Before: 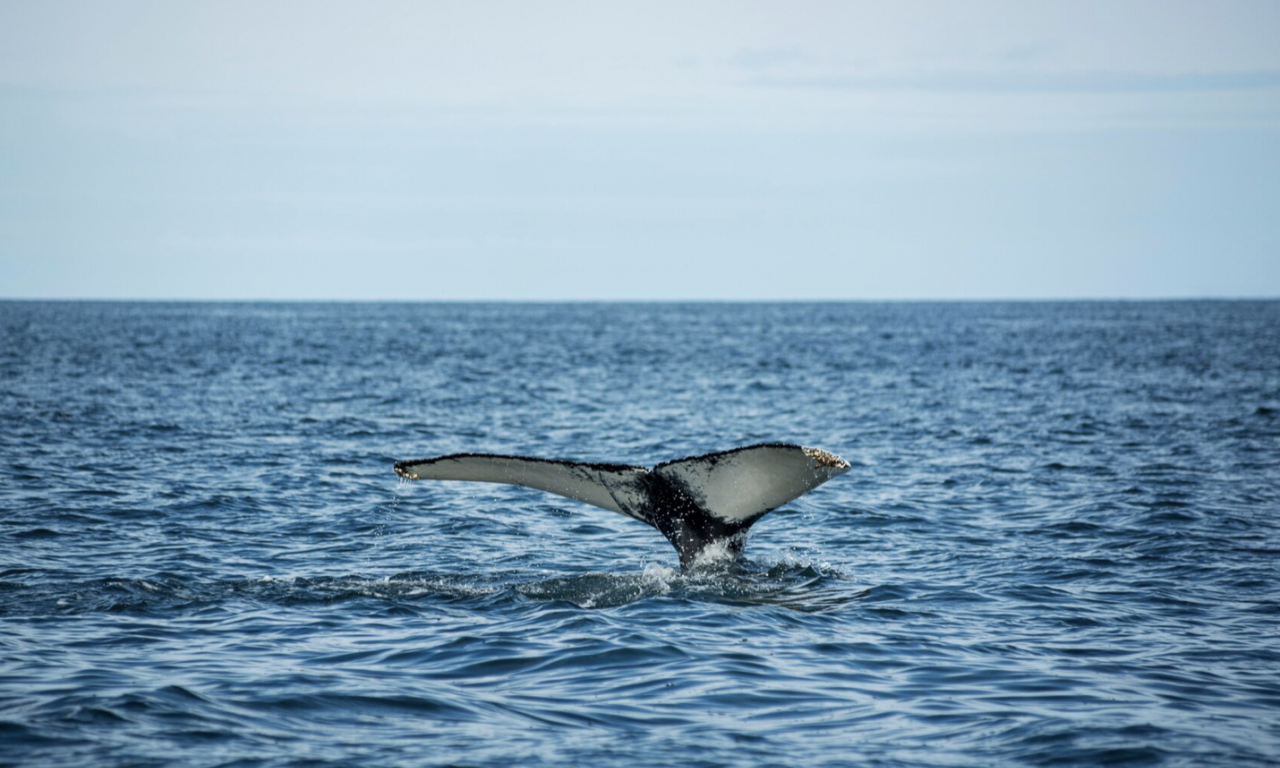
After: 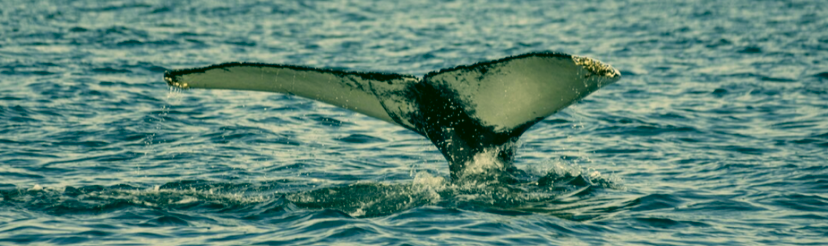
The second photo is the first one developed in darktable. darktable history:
color correction: highlights a* 5.63, highlights b* 33.62, shadows a* -26.08, shadows b* 3.92
crop: left 17.99%, top 50.918%, right 17.298%, bottom 16.934%
